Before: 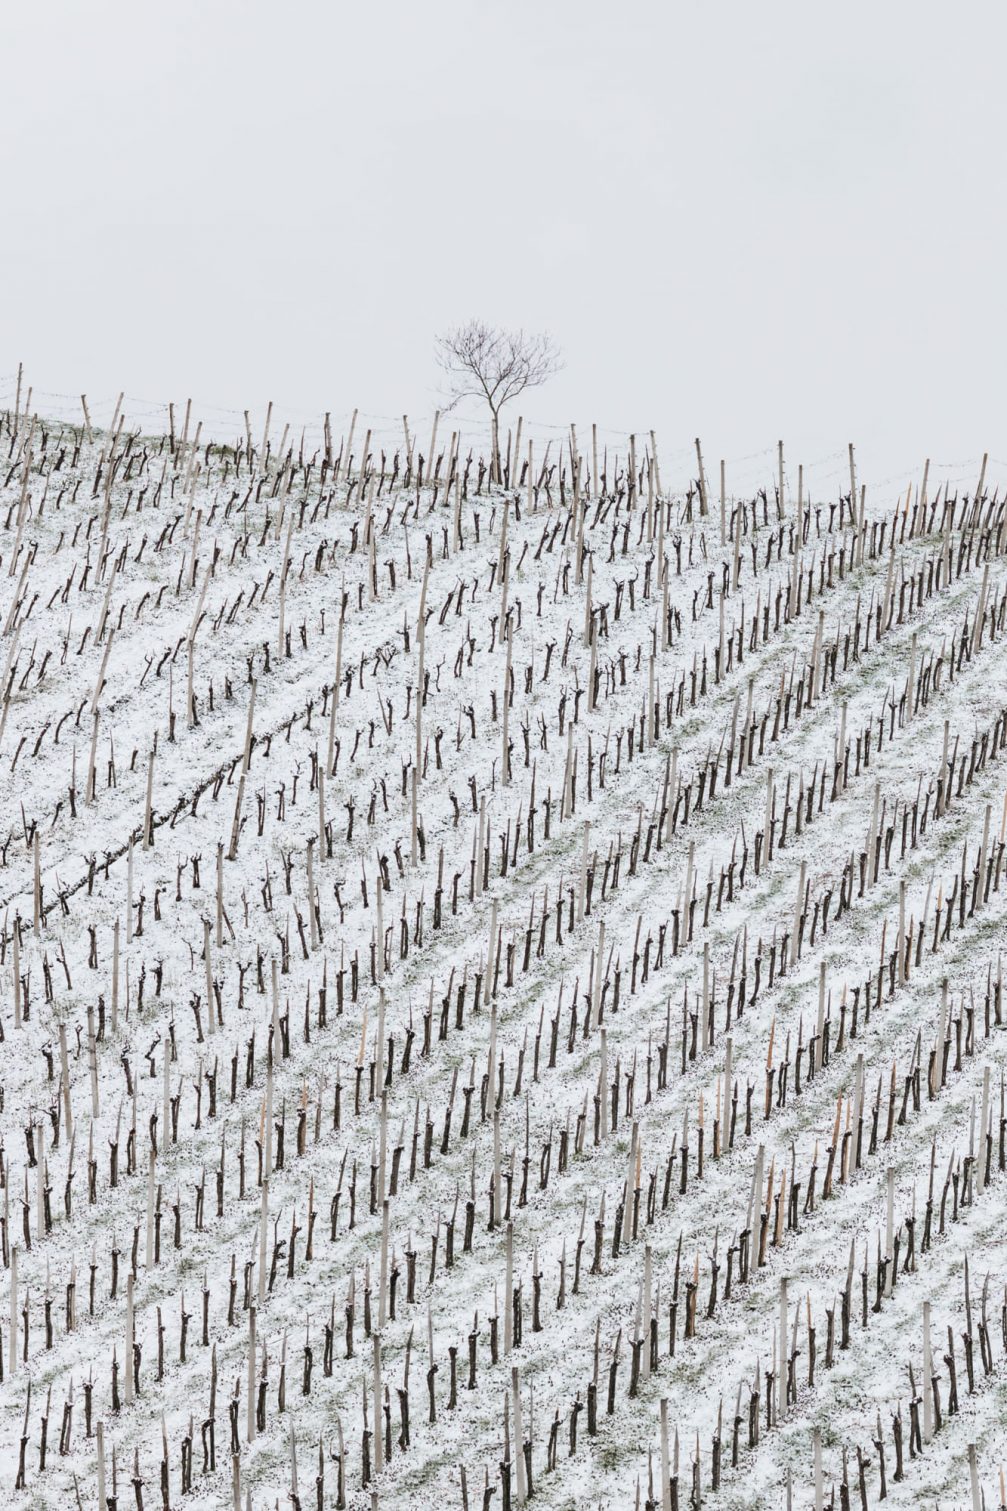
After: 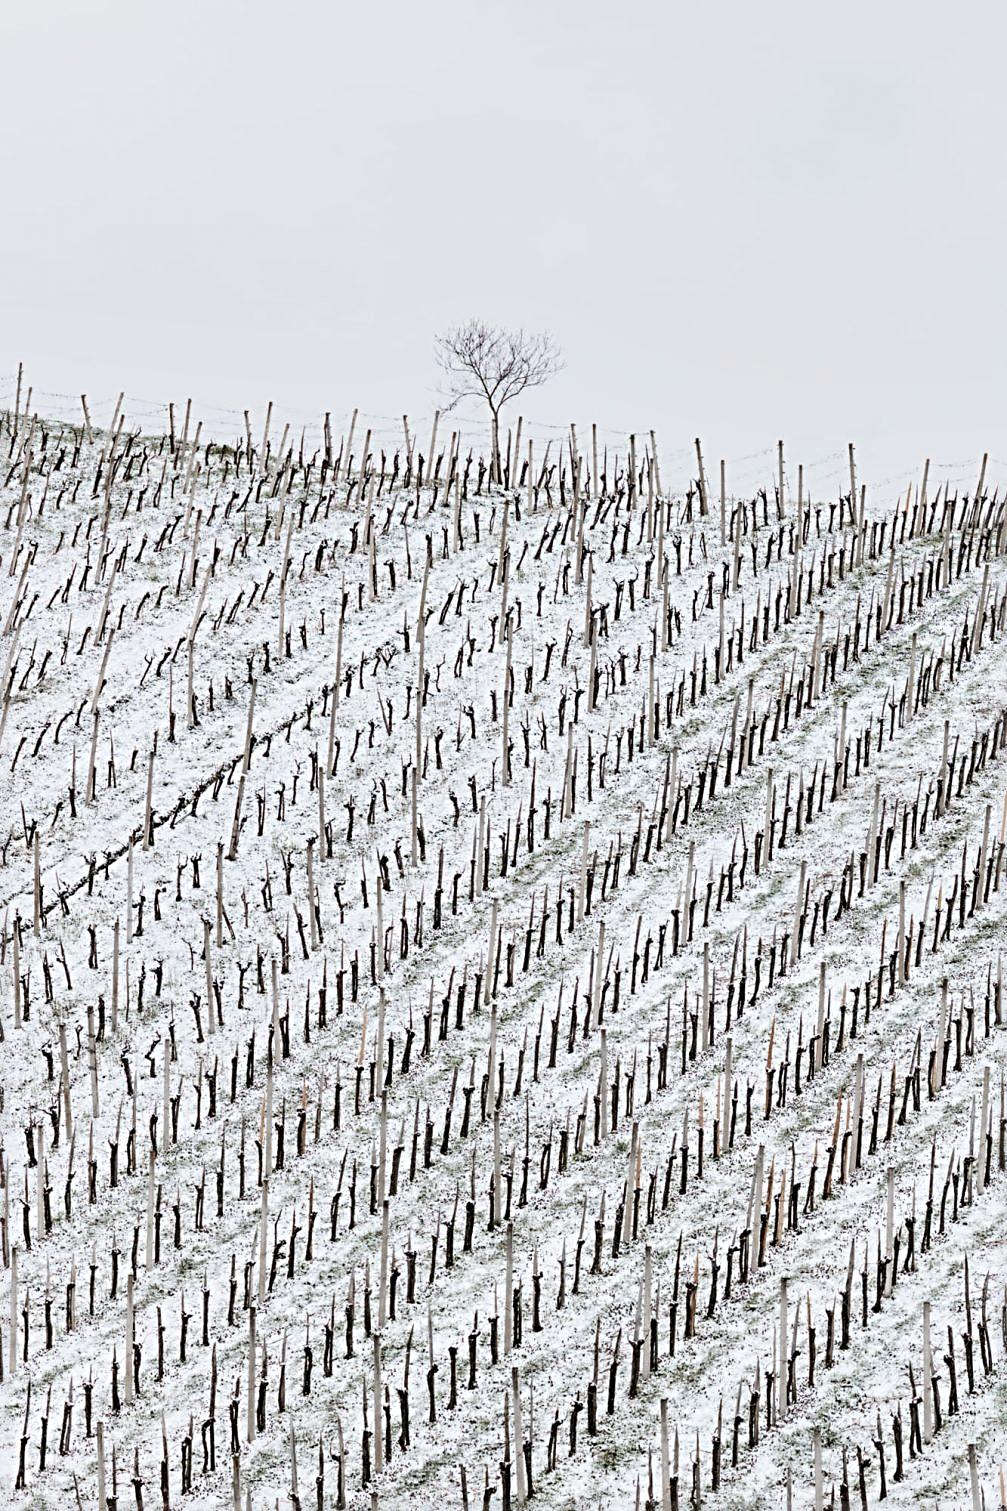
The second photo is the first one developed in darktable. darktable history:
sharpen: radius 4
contrast equalizer: octaves 7, y [[0.6 ×6], [0.55 ×6], [0 ×6], [0 ×6], [0 ×6]], mix 0.3
